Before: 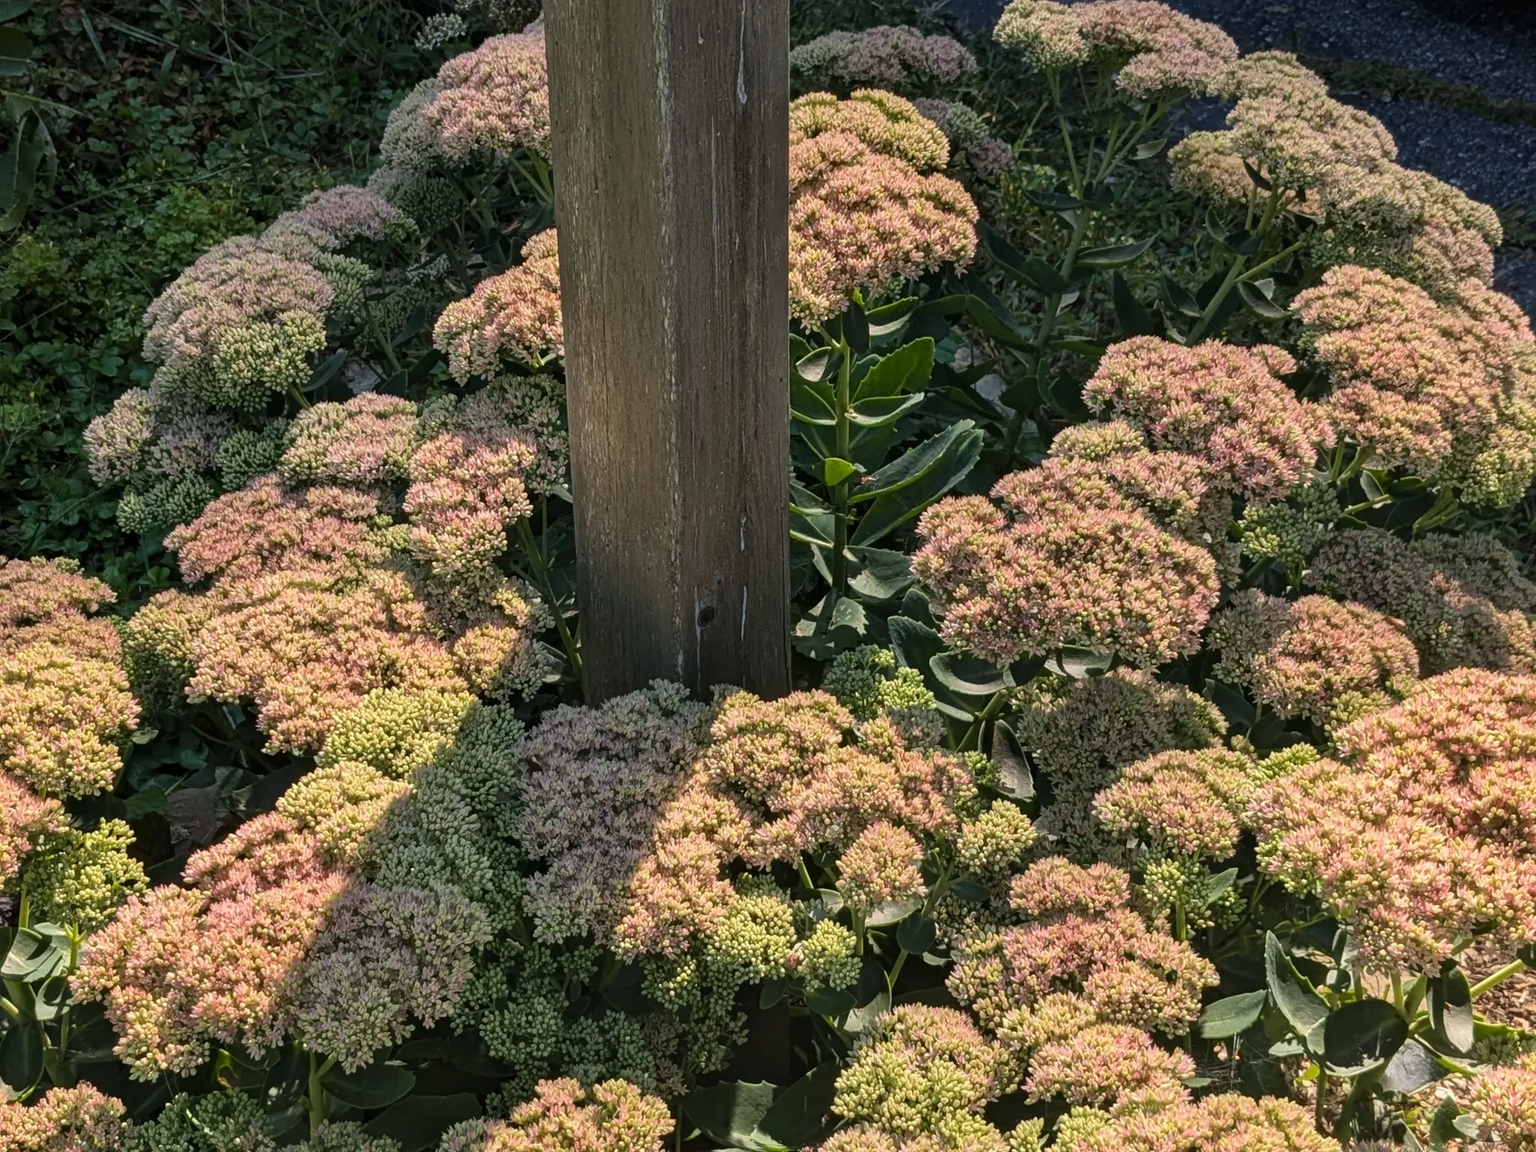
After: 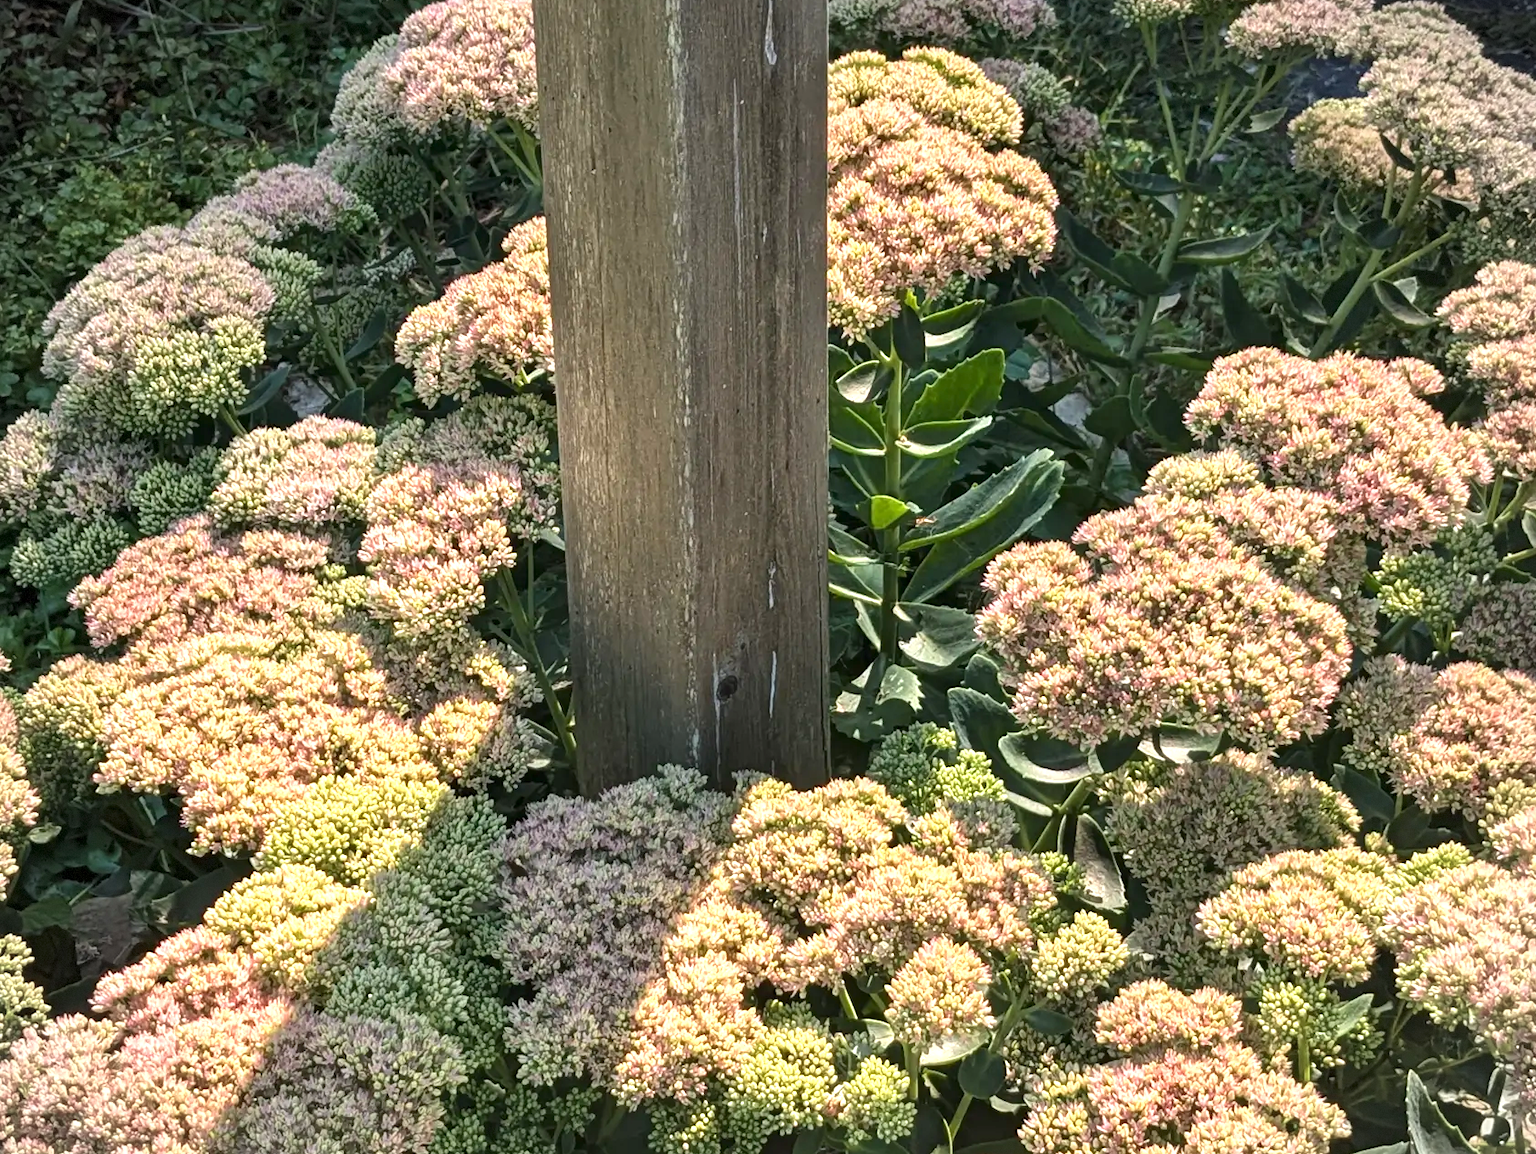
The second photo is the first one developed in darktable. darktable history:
crop and rotate: left 7.078%, top 4.423%, right 10.599%, bottom 13.047%
exposure: exposure 1.074 EV, compensate exposure bias true, compensate highlight preservation false
vignetting: brightness -0.345, dithering 8-bit output
